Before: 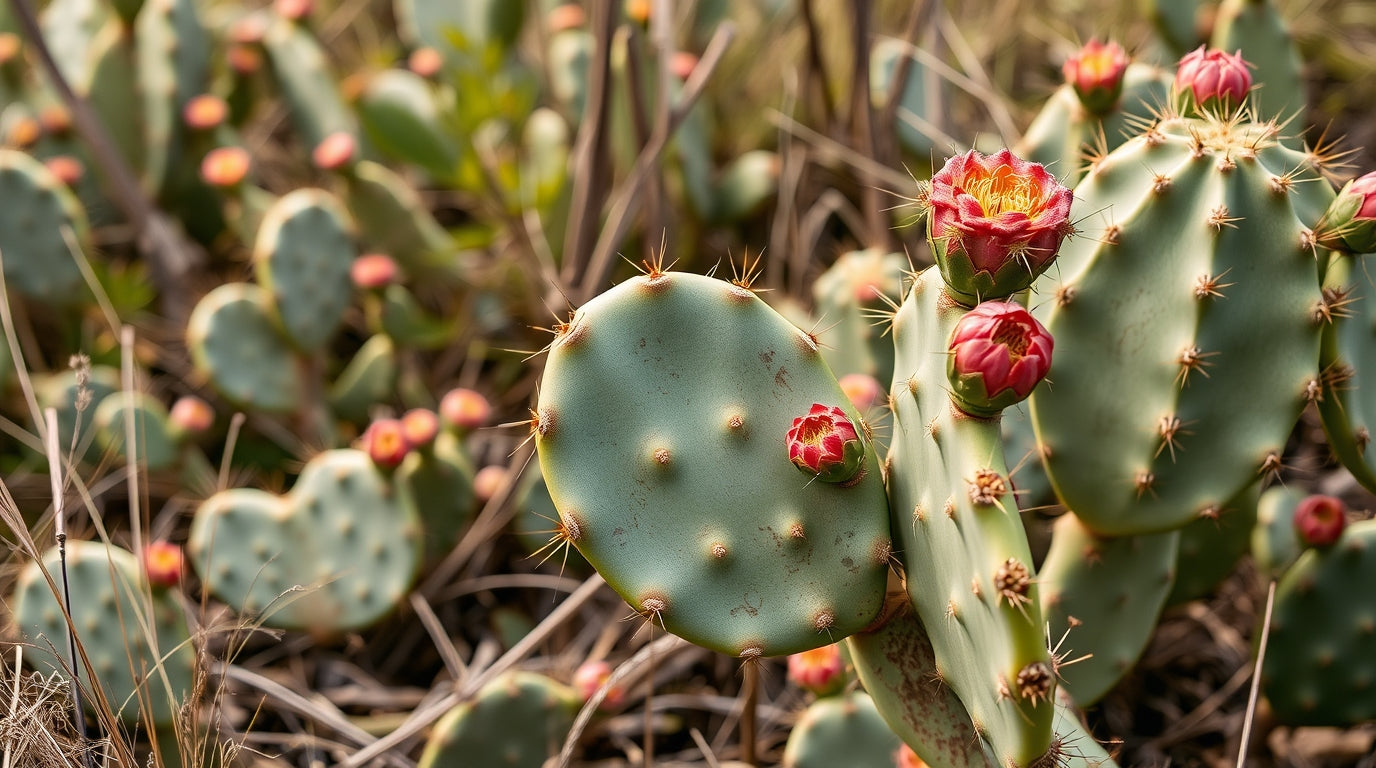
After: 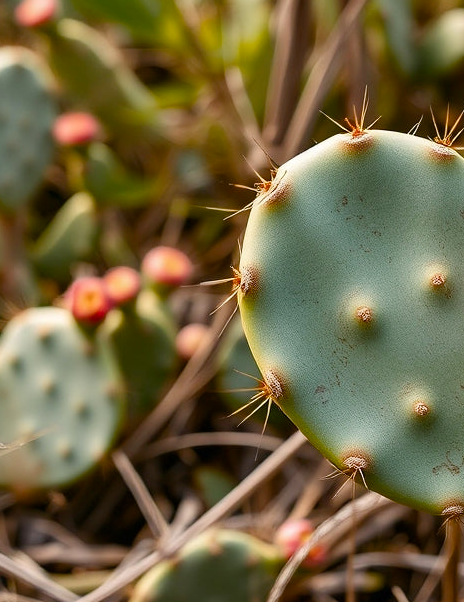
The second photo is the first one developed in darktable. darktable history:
color balance rgb: power › hue 62.99°, perceptual saturation grading › global saturation 20%, perceptual saturation grading › highlights -25.507%, perceptual saturation grading › shadows 24.214%
crop and rotate: left 21.67%, top 18.542%, right 44.552%, bottom 2.965%
